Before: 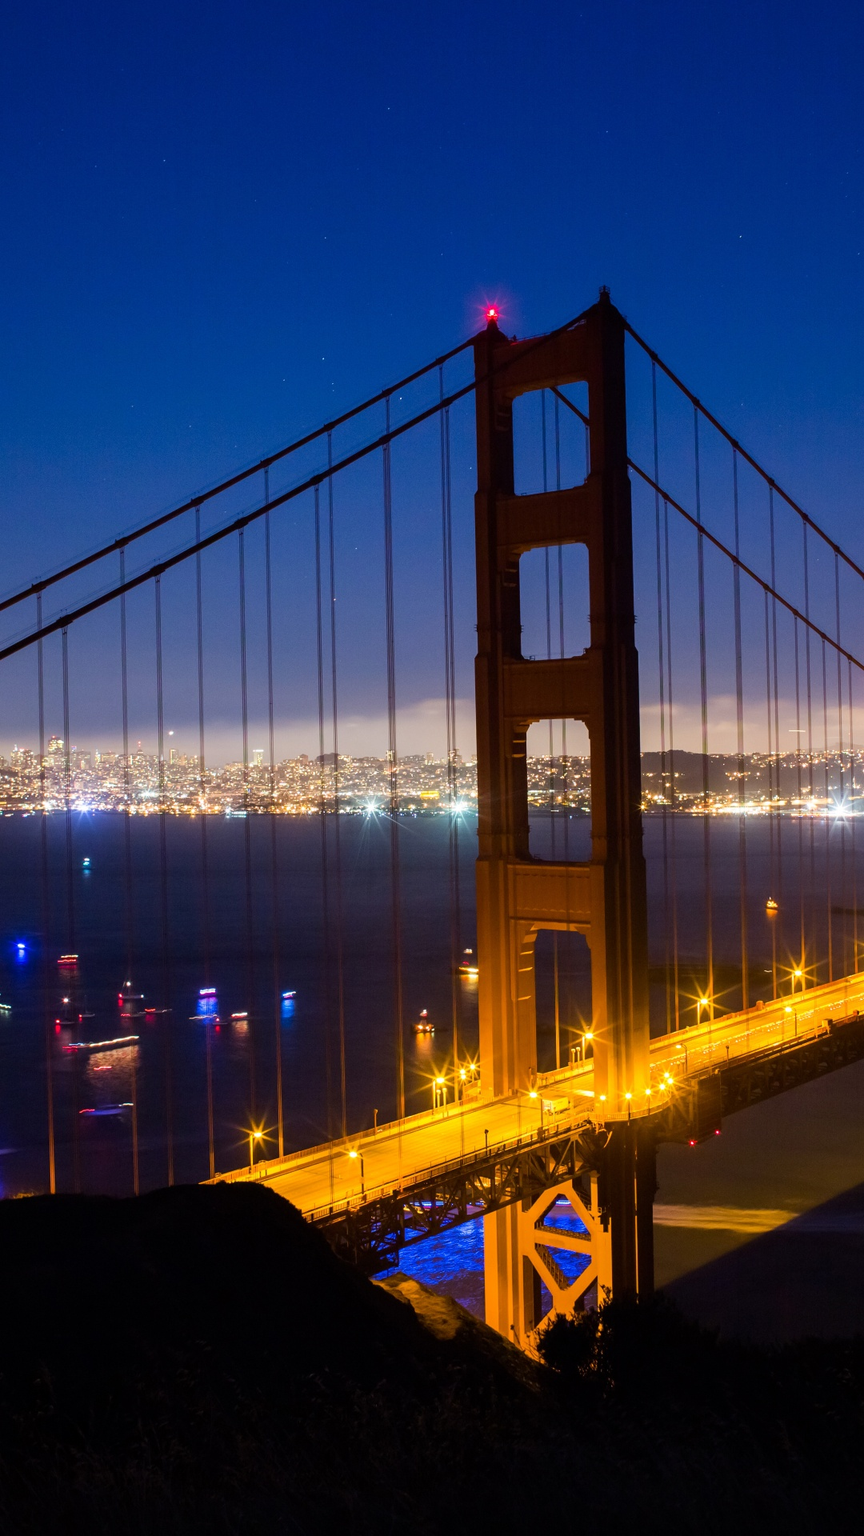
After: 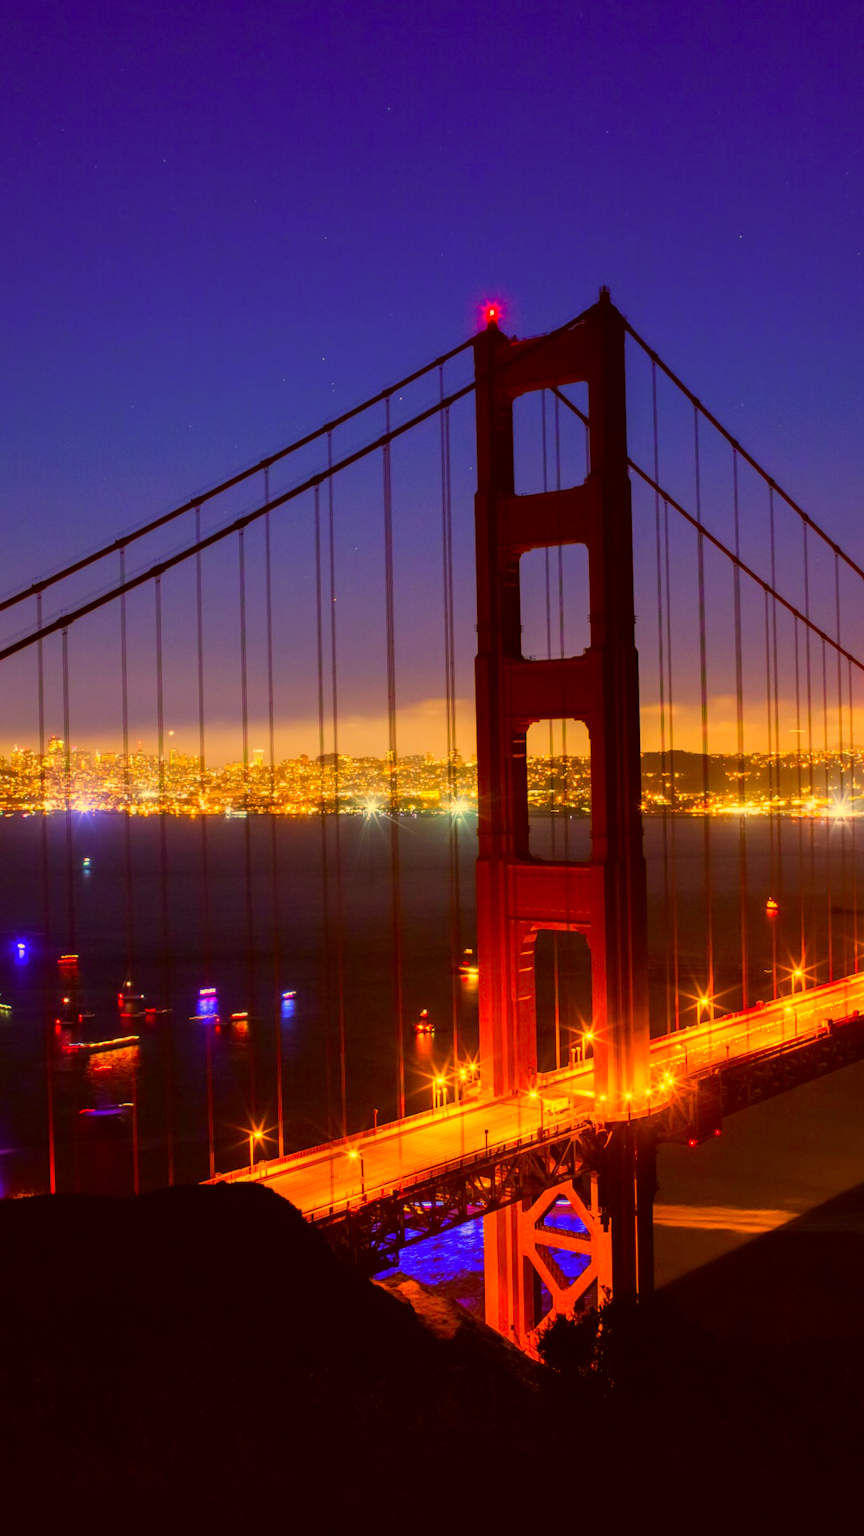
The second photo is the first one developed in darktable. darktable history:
lowpass: radius 0.5, unbound 0
color correction: highlights a* 10.44, highlights b* 30.04, shadows a* 2.73, shadows b* 17.51, saturation 1.72
